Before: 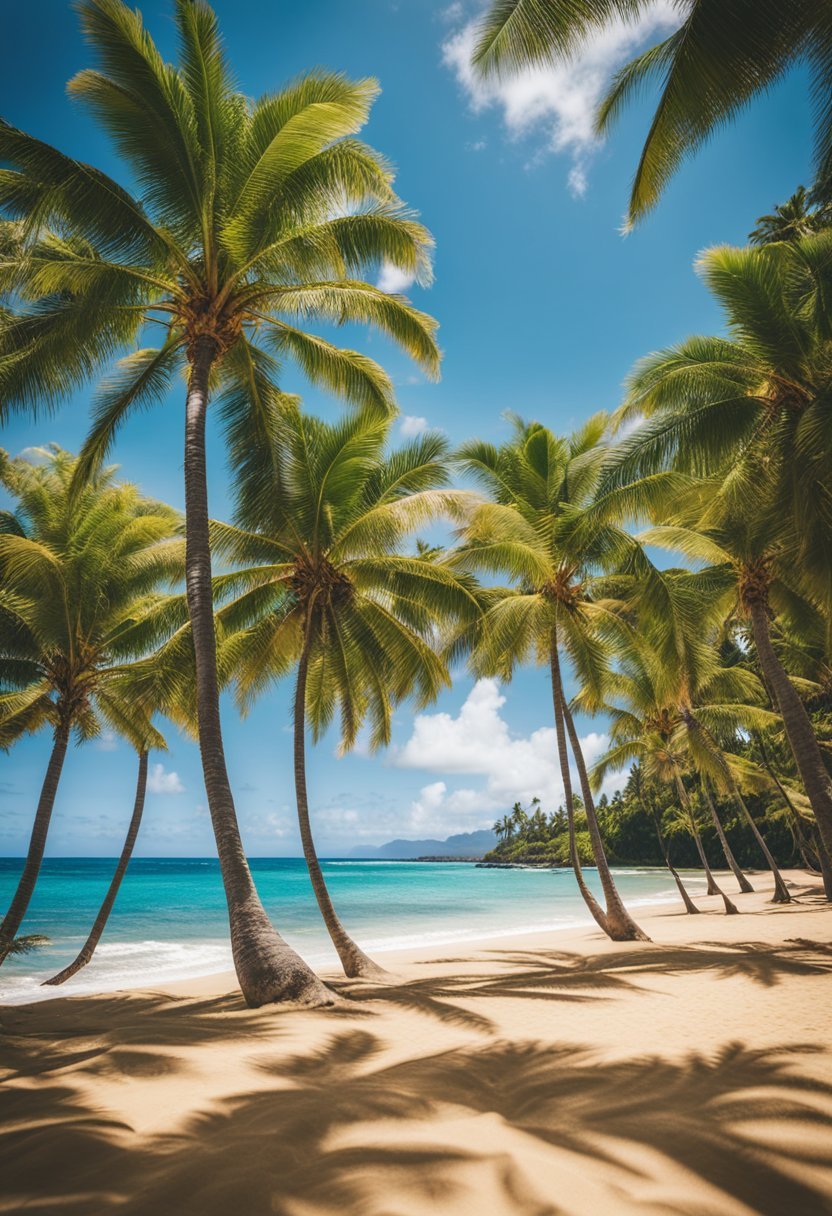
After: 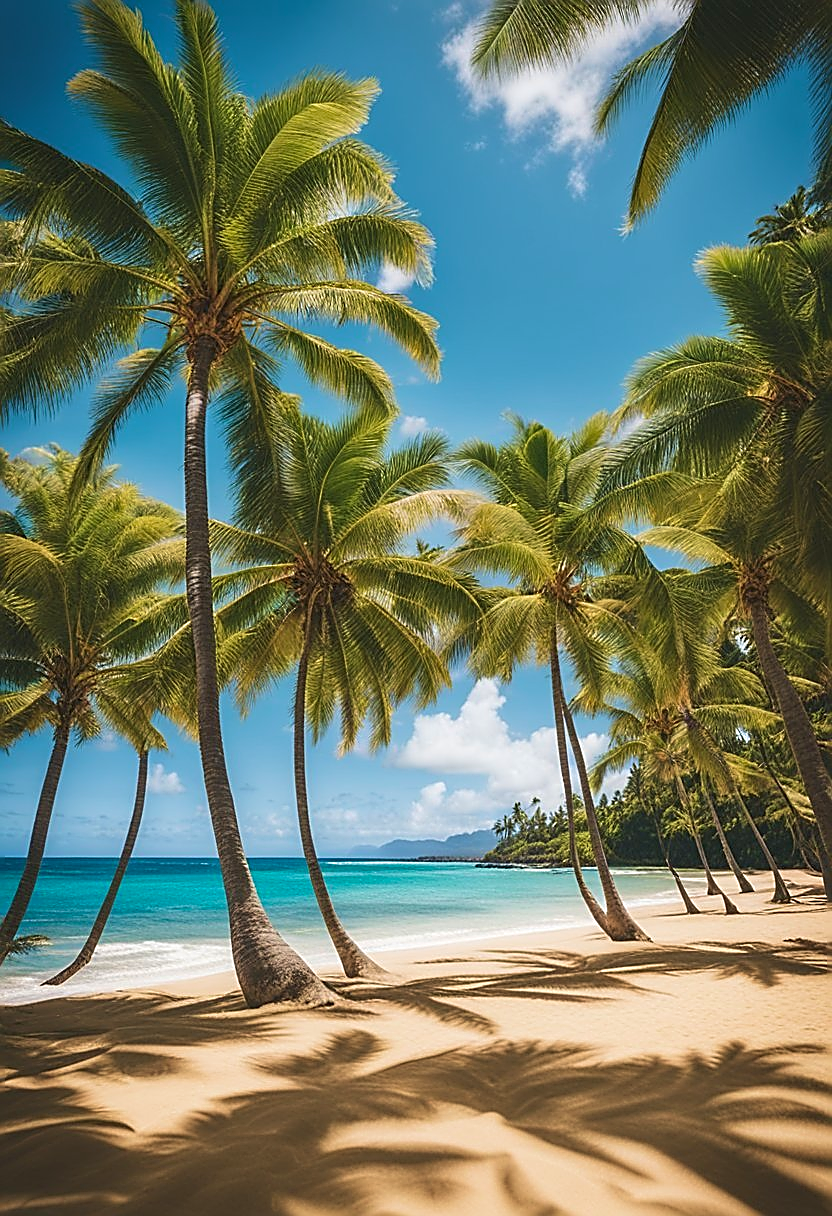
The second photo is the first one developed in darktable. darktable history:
velvia: on, module defaults
sharpen: radius 1.685, amount 1.294
